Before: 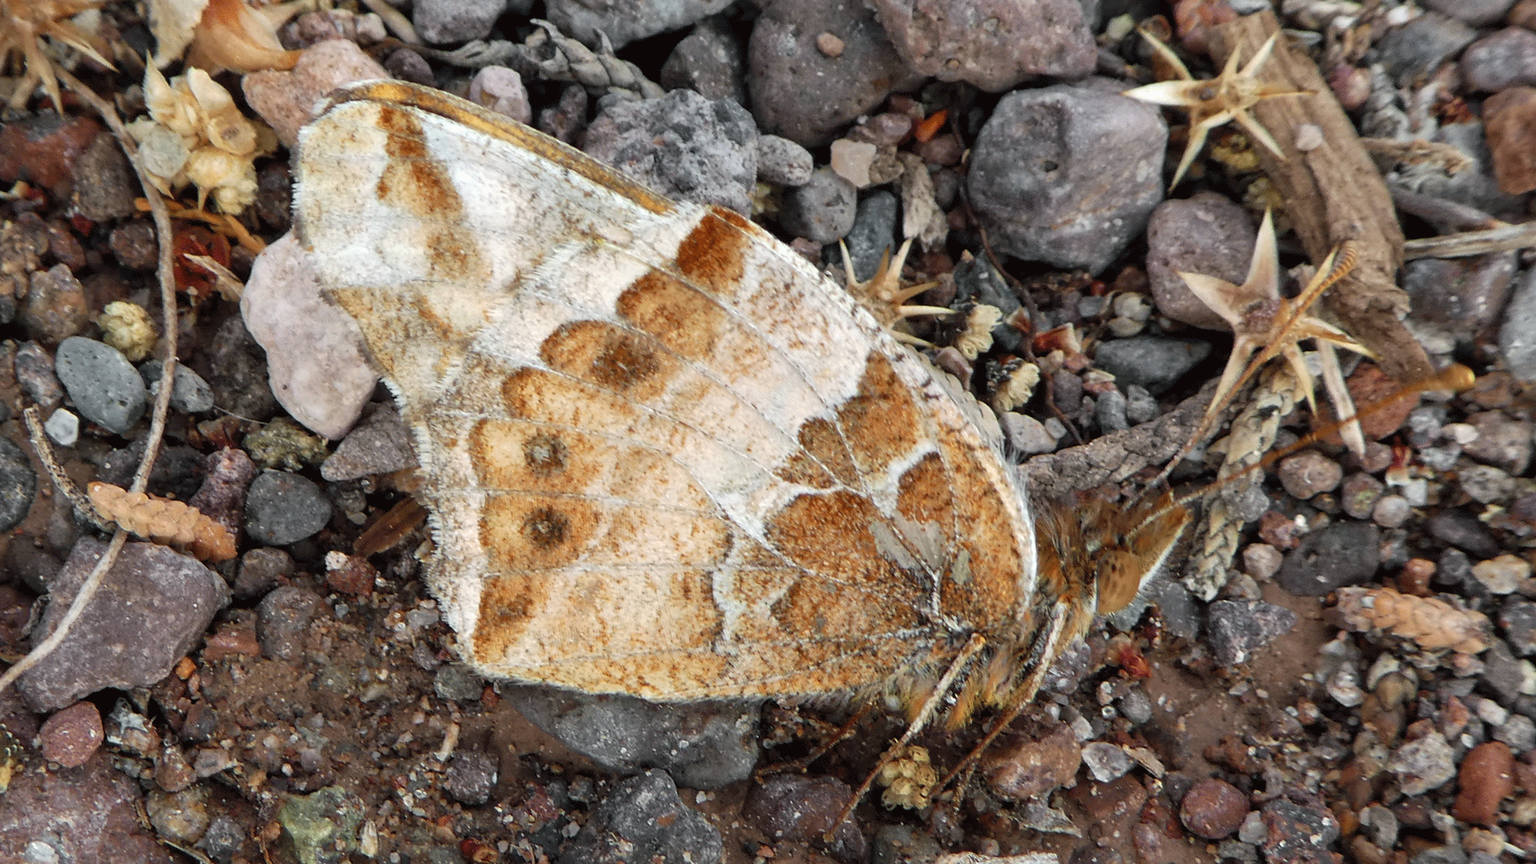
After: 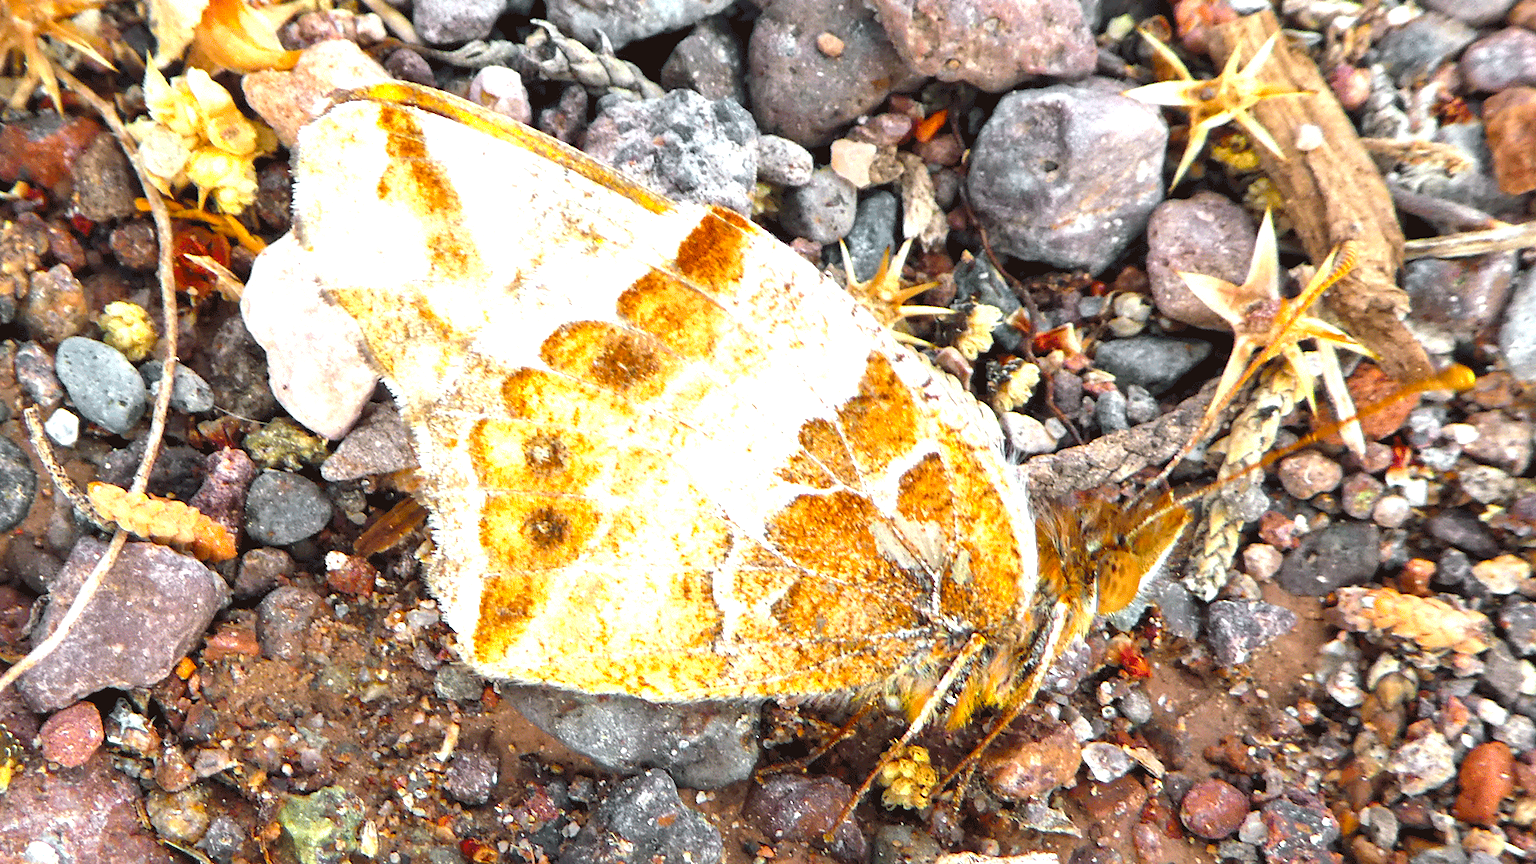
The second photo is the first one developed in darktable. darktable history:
exposure: black level correction 0, exposure 1.4 EV, compensate highlight preservation false
color balance rgb: linear chroma grading › global chroma 15%, perceptual saturation grading › global saturation 30%
